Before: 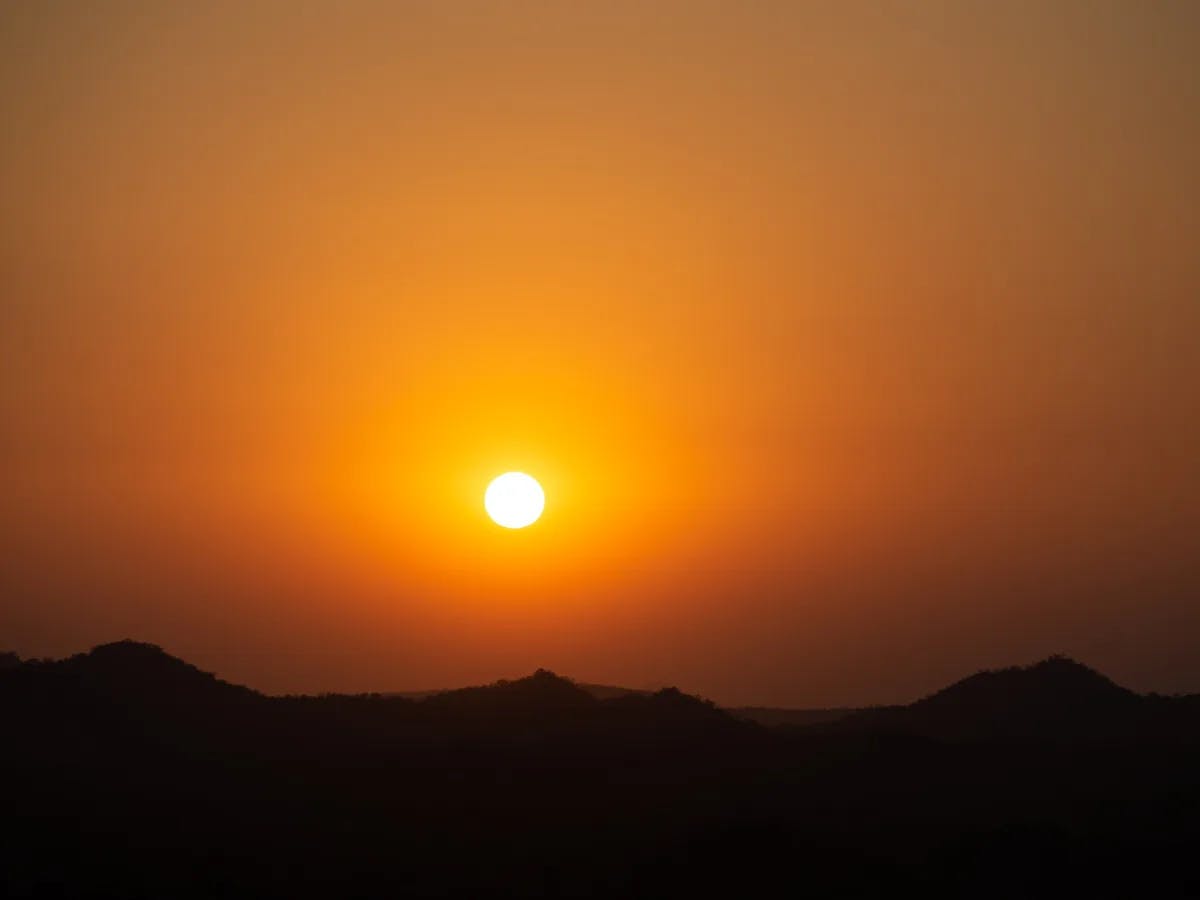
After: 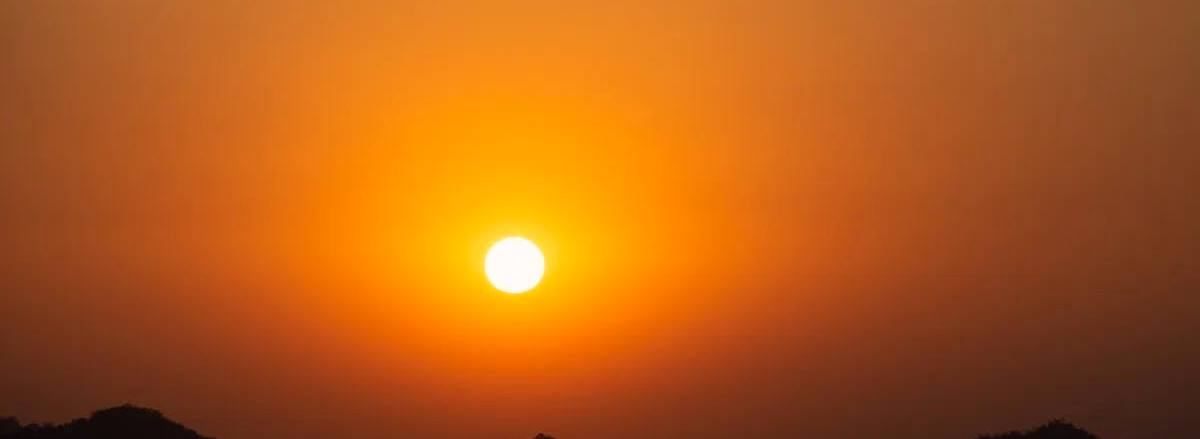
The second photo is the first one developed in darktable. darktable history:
tone equalizer: edges refinement/feathering 500, mask exposure compensation -1.57 EV, preserve details no
crop and rotate: top 26.174%, bottom 25.001%
color correction: highlights a* 7.18, highlights b* 4.41
